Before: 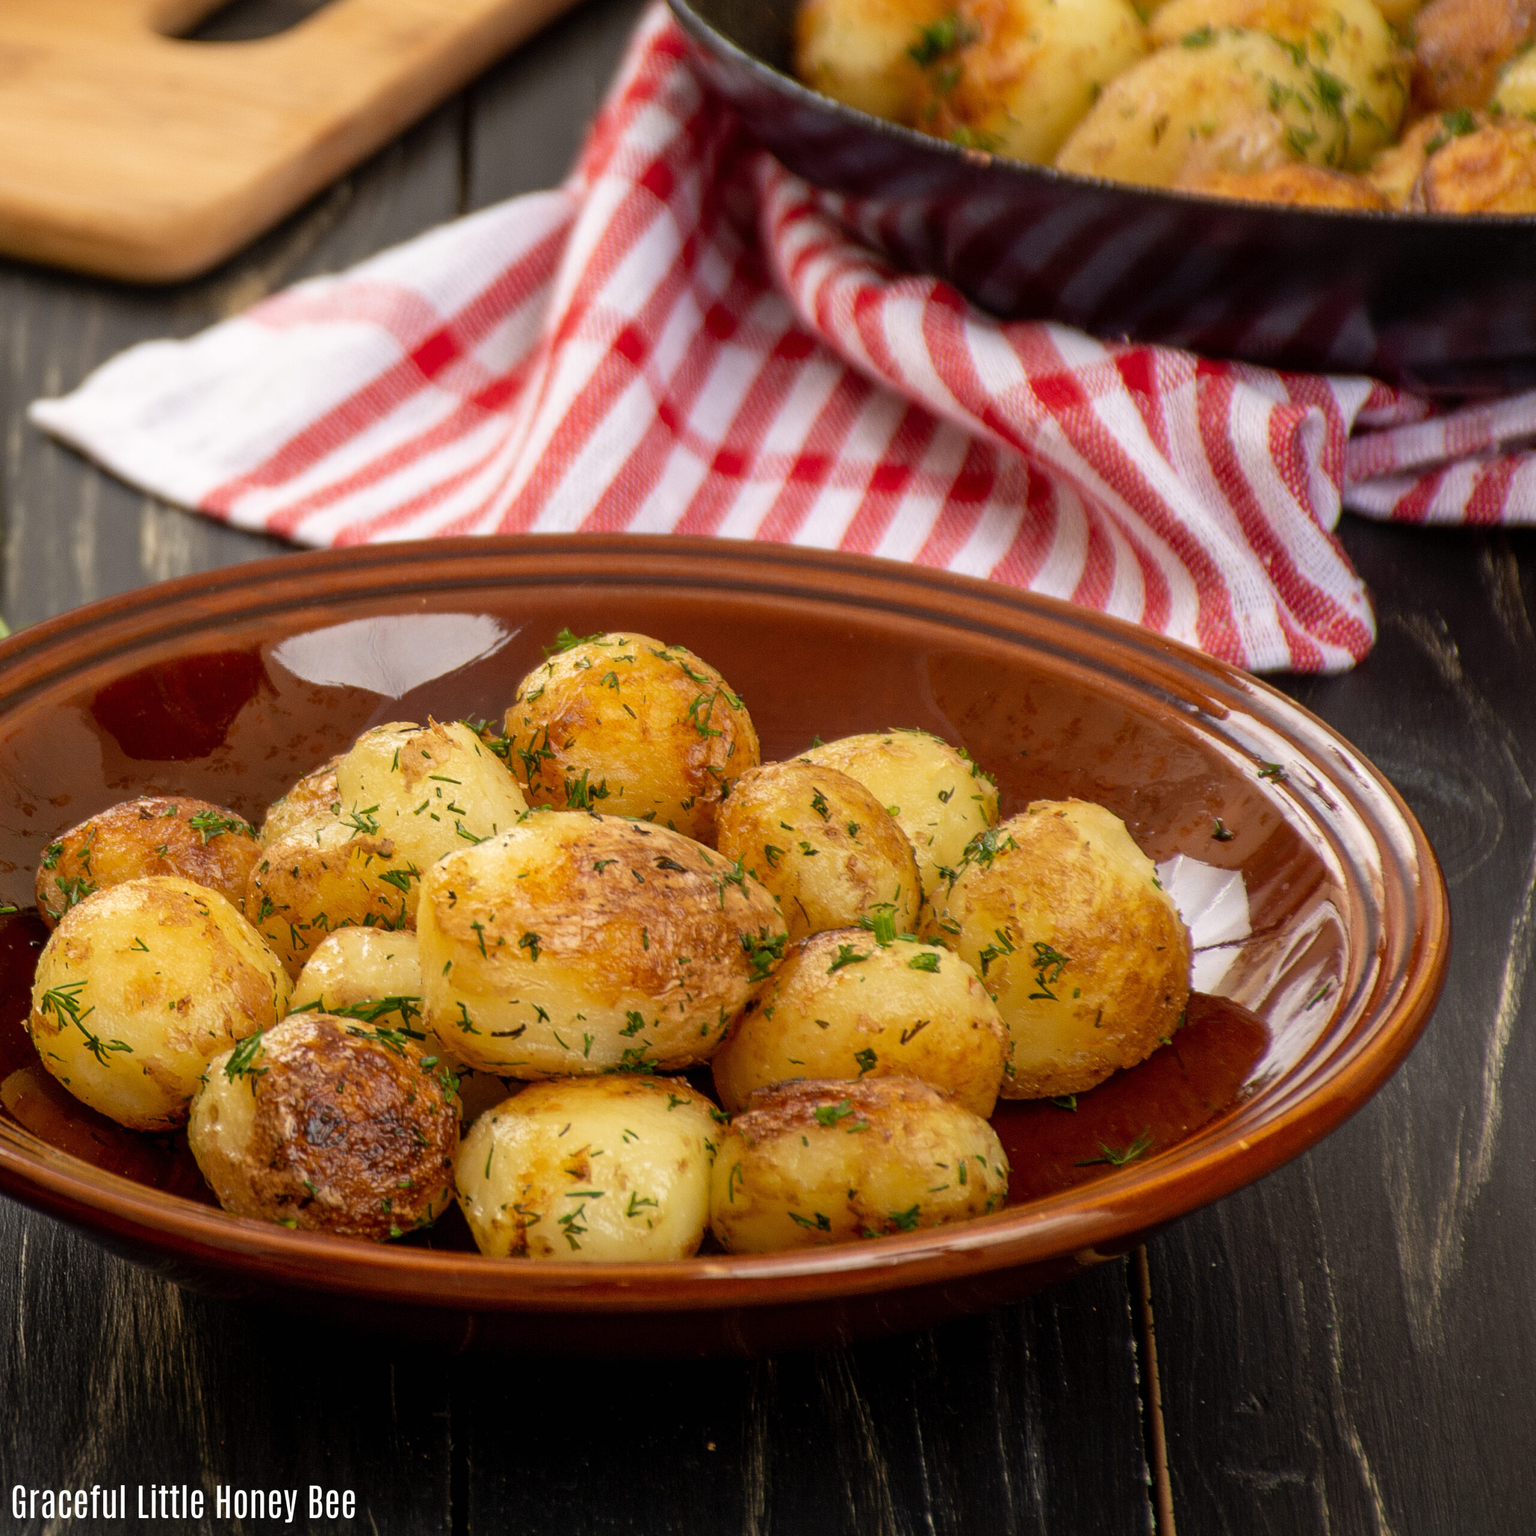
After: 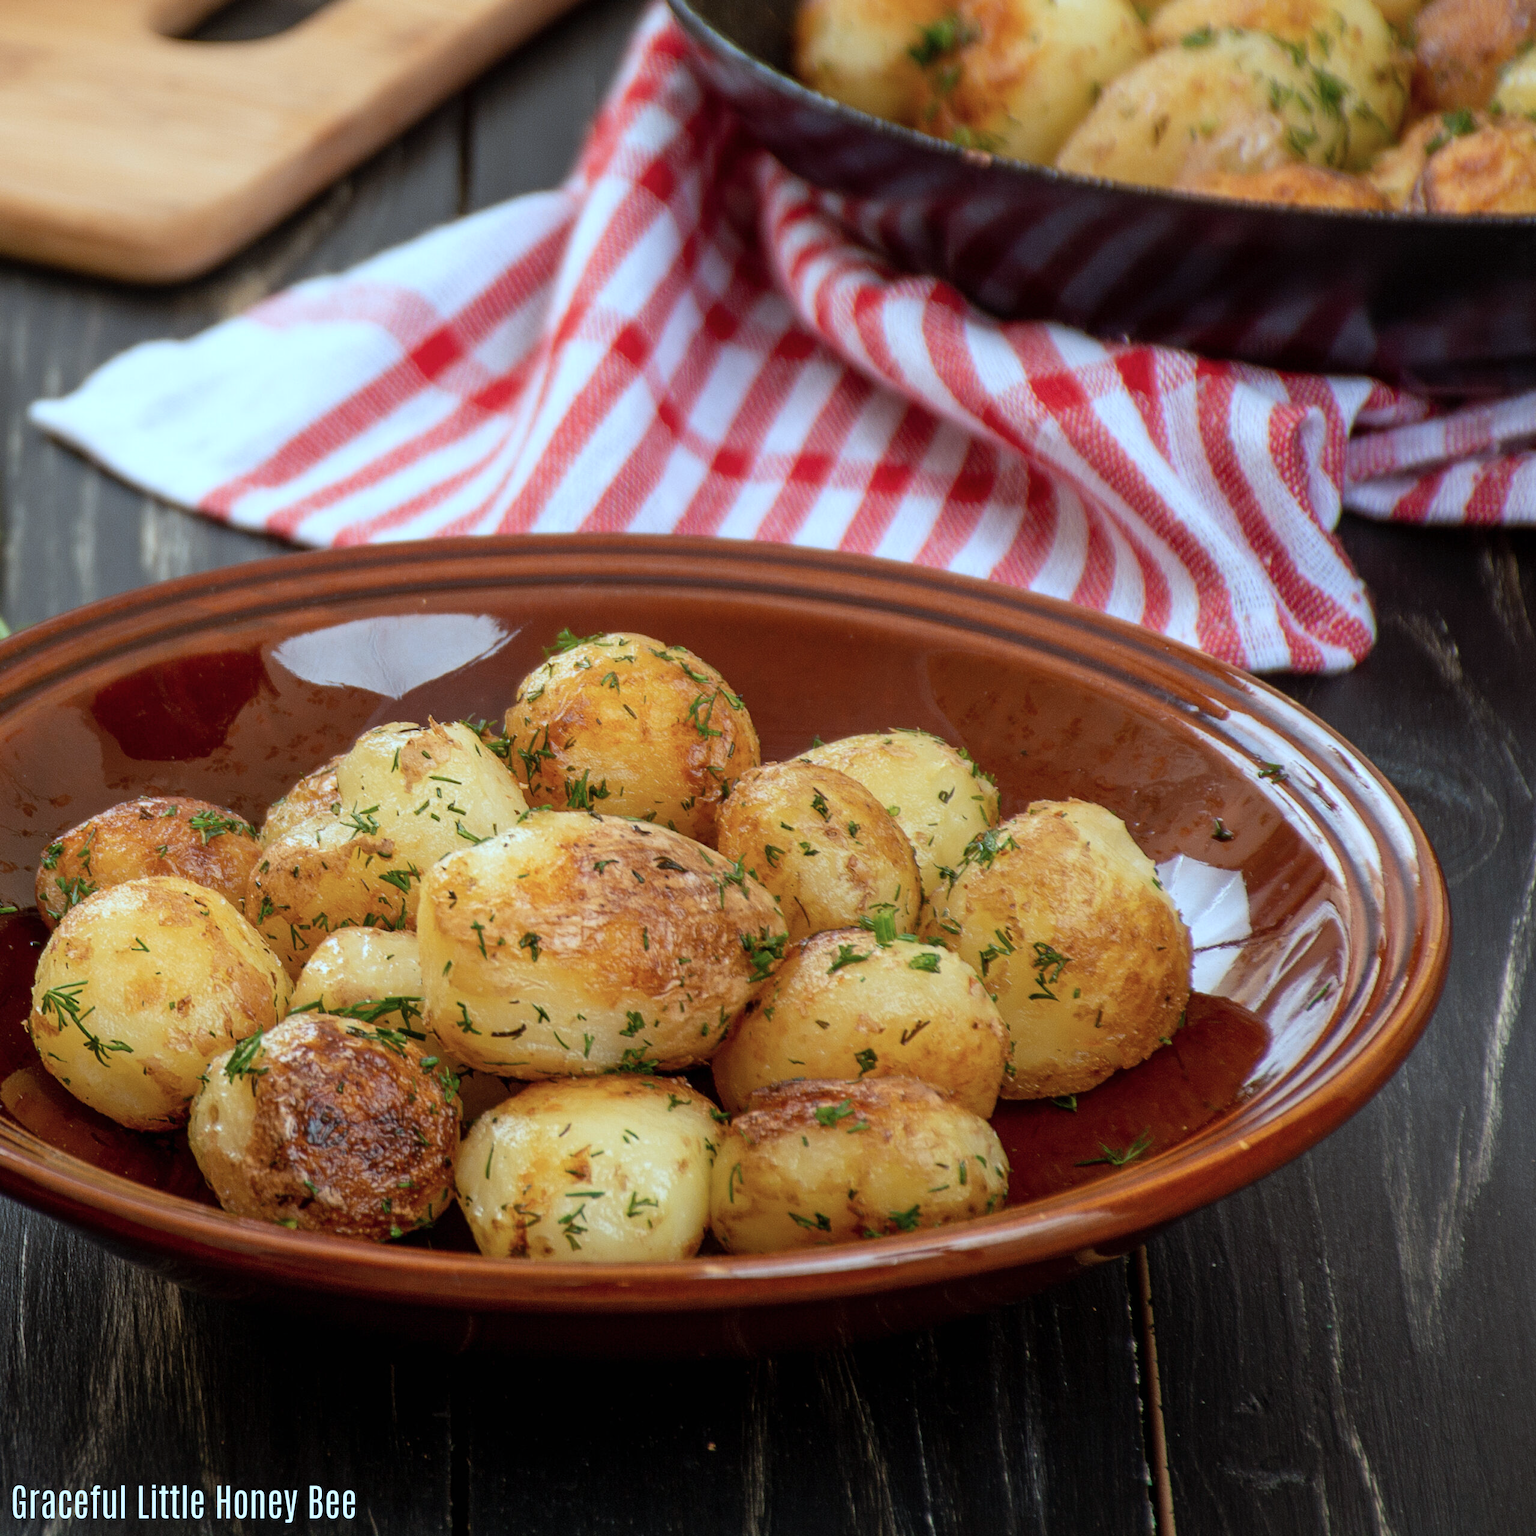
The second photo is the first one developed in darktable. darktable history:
color correction: highlights a* -9.68, highlights b* -21.61
